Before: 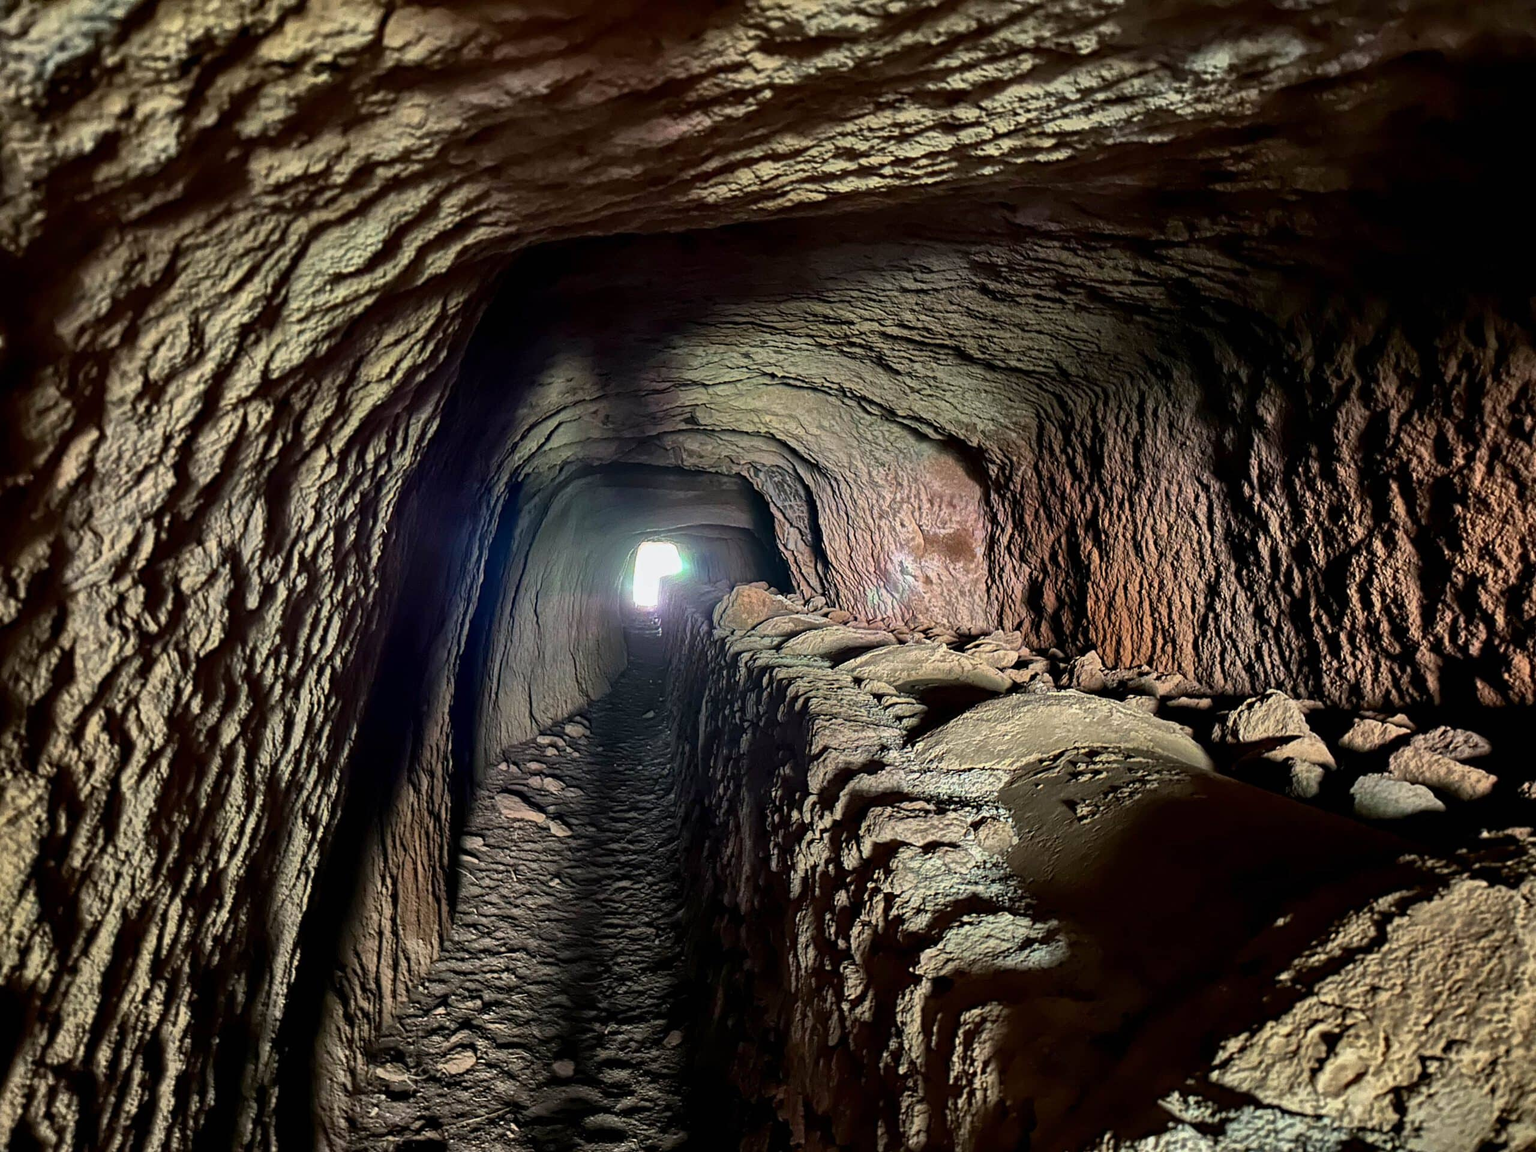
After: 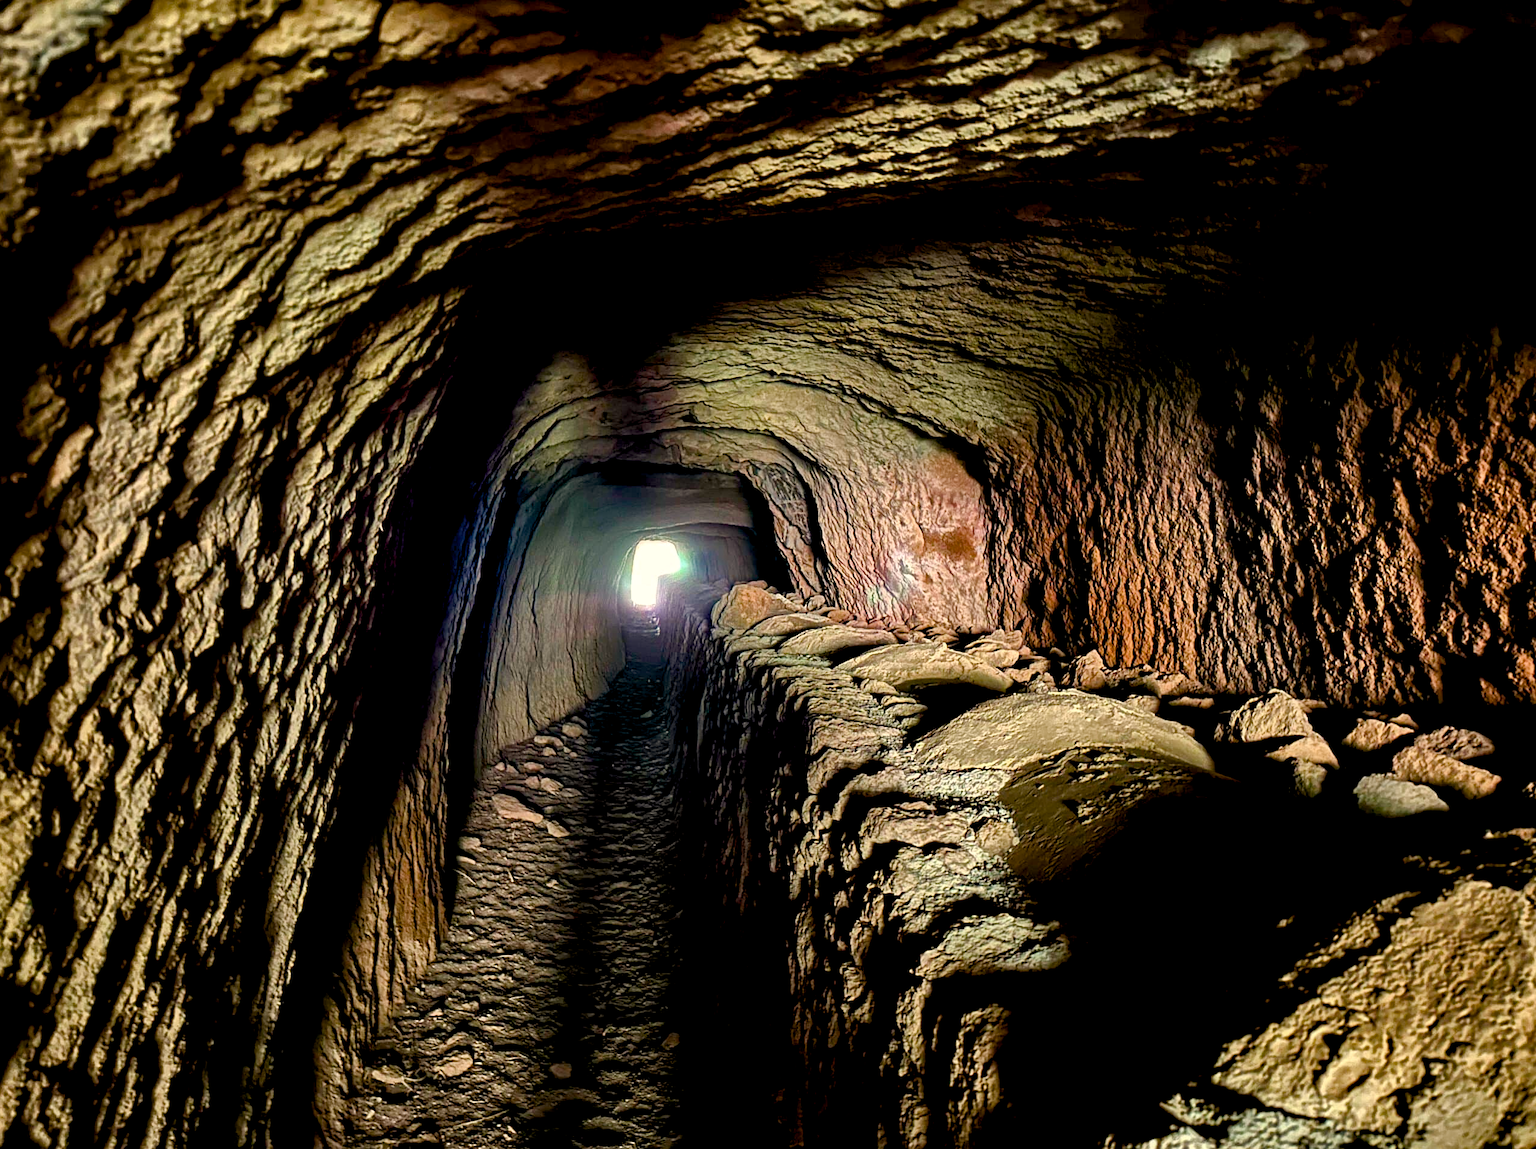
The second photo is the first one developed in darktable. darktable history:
color balance rgb: shadows lift › luminance -9.41%, highlights gain › luminance 17.6%, global offset › luminance -1.45%, perceptual saturation grading › highlights -17.77%, perceptual saturation grading › mid-tones 33.1%, perceptual saturation grading › shadows 50.52%, global vibrance 24.22%
crop: left 0.434%, top 0.485%, right 0.244%, bottom 0.386%
white balance: red 1.045, blue 0.932
